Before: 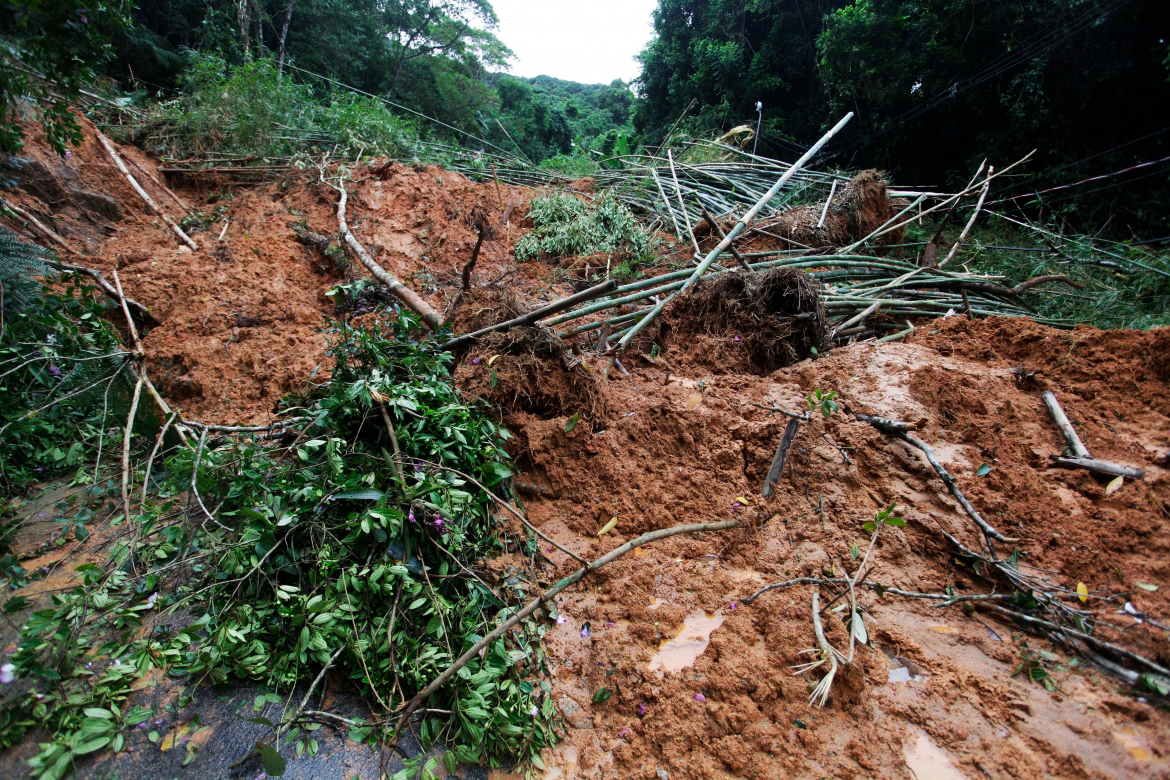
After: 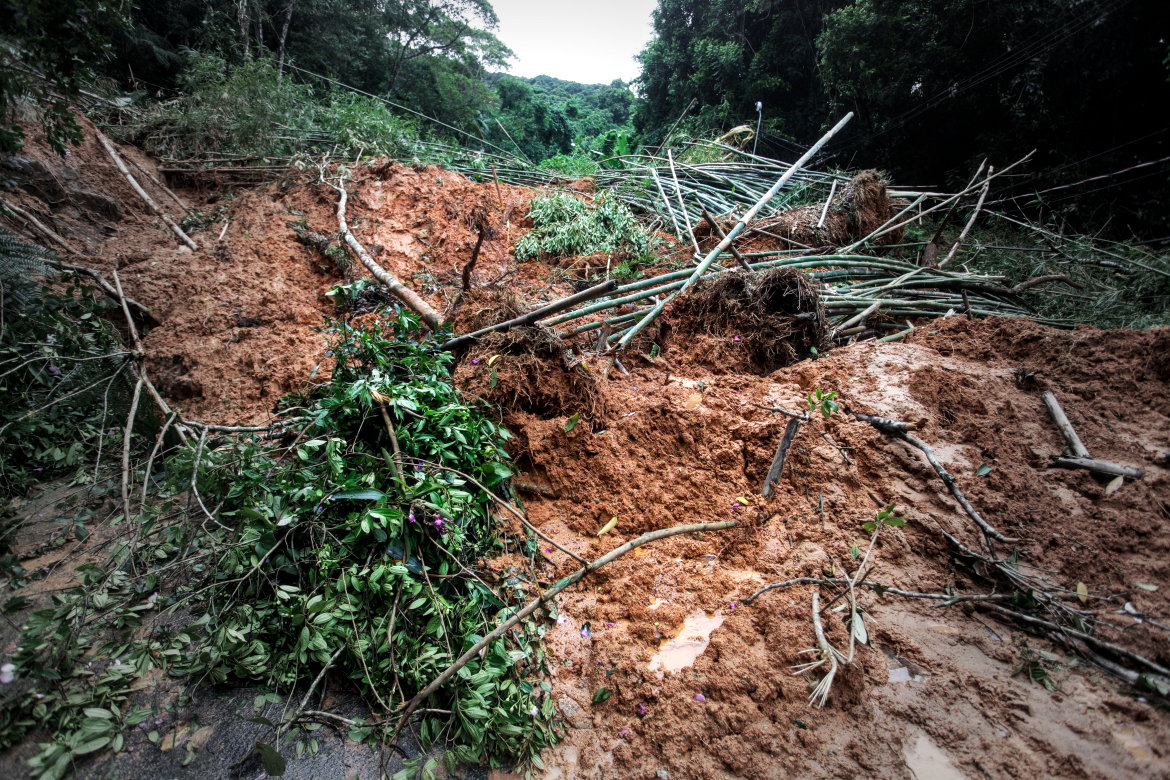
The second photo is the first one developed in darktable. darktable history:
exposure: exposure 0.428 EV, compensate highlight preservation false
local contrast: on, module defaults
vignetting: fall-off start 39.51%, fall-off radius 39.95%
